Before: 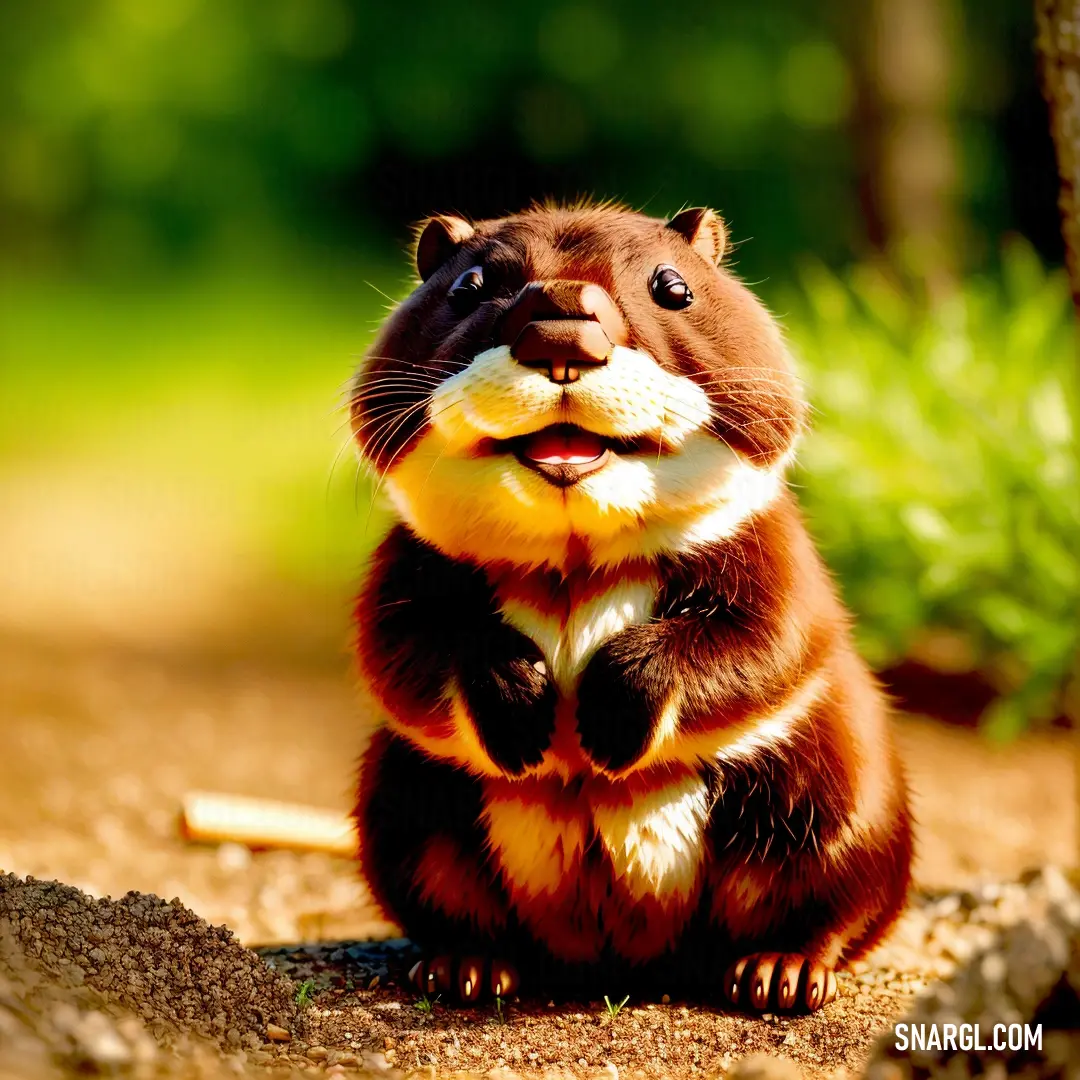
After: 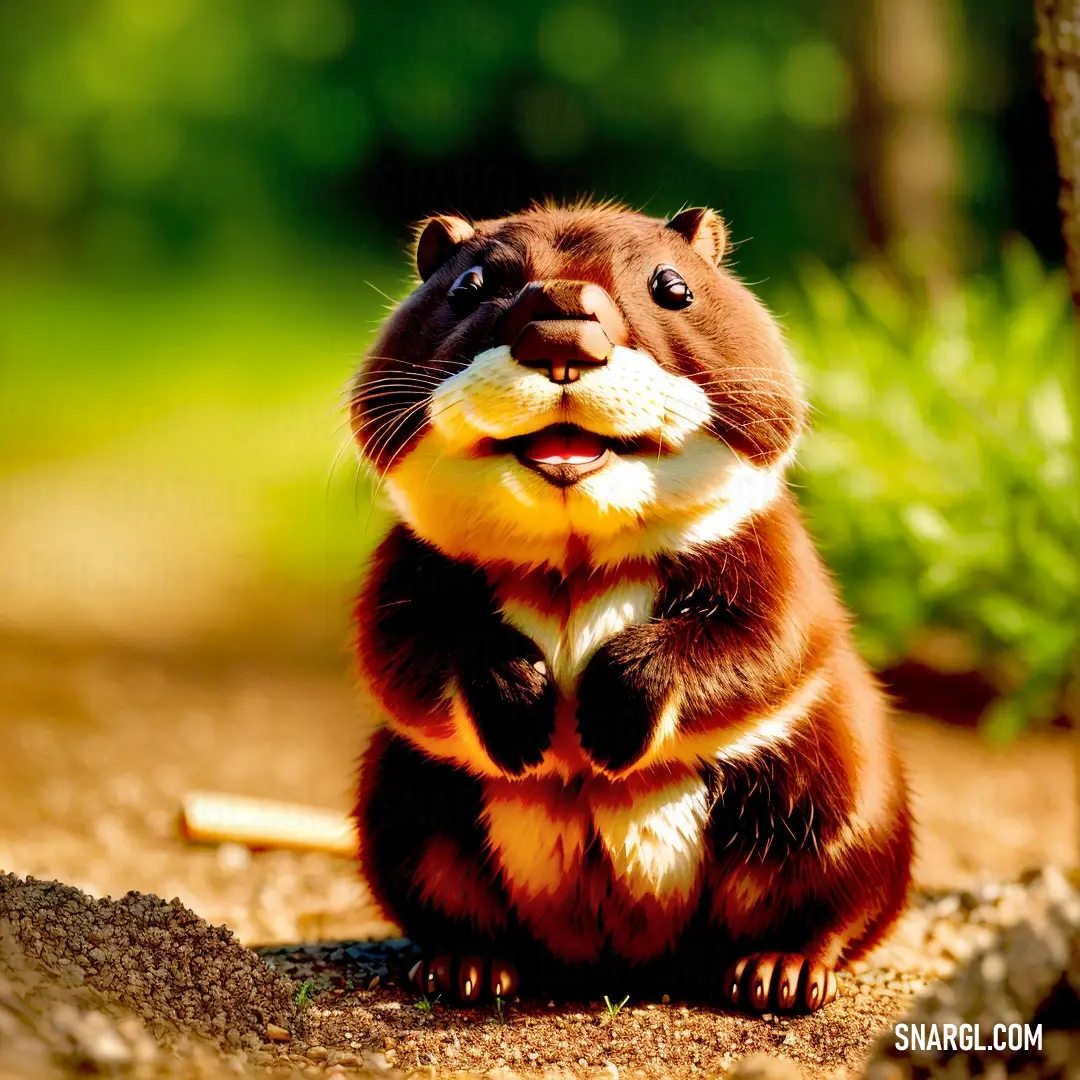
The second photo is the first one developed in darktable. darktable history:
shadows and highlights: radius 107, shadows 44.6, highlights -66.21, low approximation 0.01, soften with gaussian
